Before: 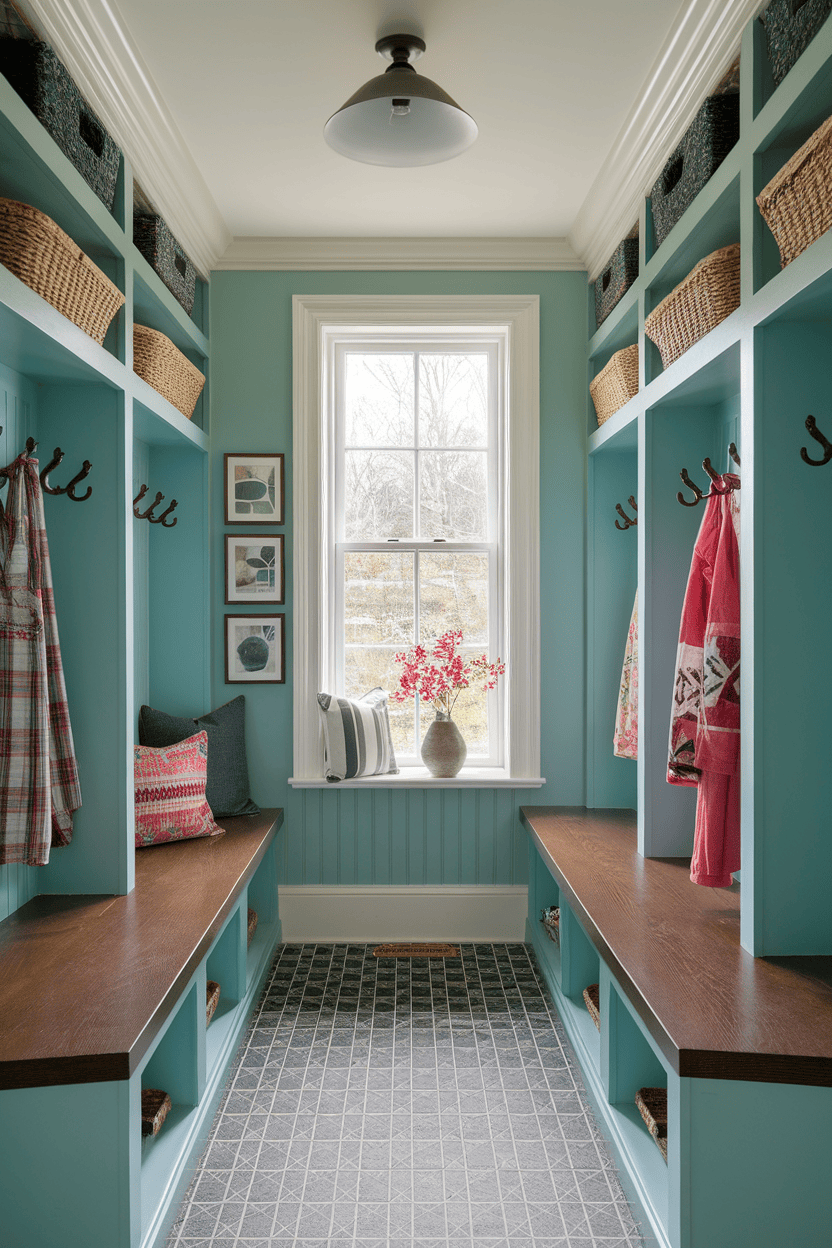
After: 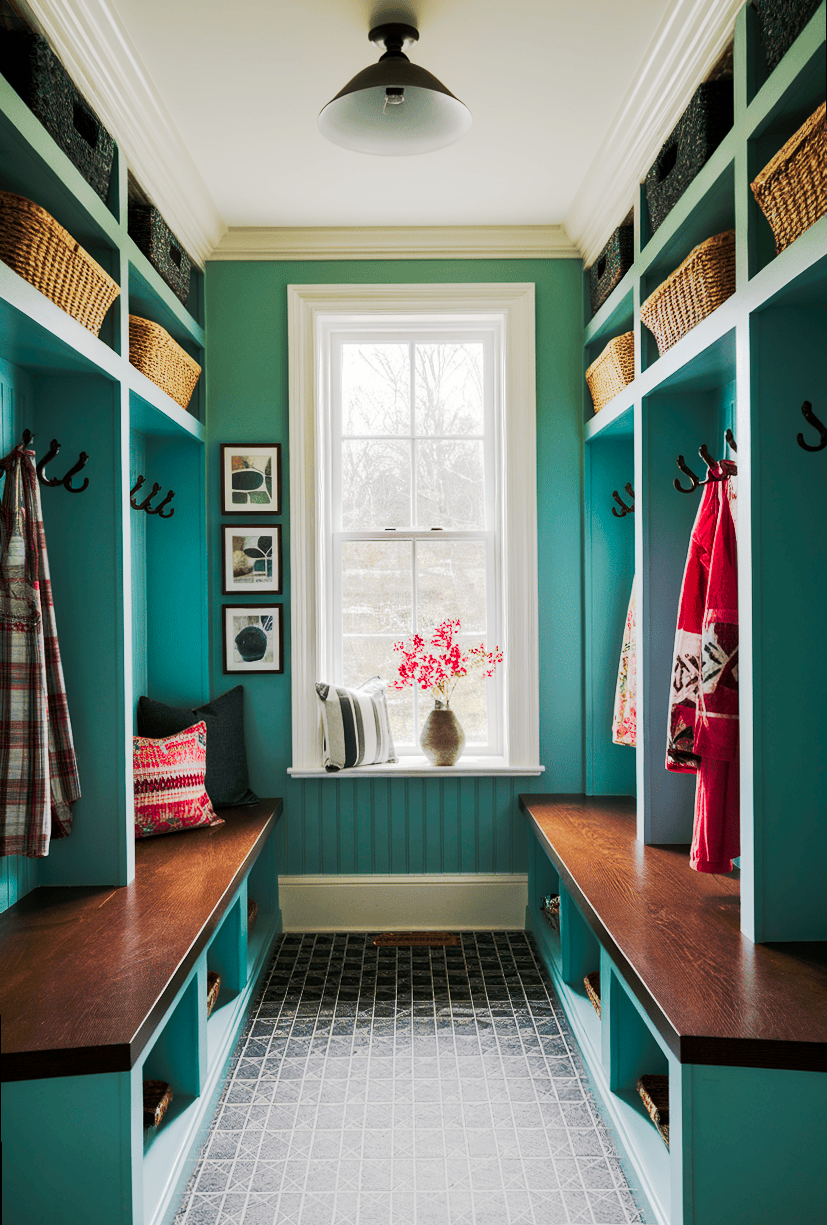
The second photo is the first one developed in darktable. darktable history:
tone curve: curves: ch0 [(0, 0) (0.003, 0.002) (0.011, 0.002) (0.025, 0.002) (0.044, 0.007) (0.069, 0.014) (0.1, 0.026) (0.136, 0.04) (0.177, 0.061) (0.224, 0.1) (0.277, 0.151) (0.335, 0.198) (0.399, 0.272) (0.468, 0.387) (0.543, 0.553) (0.623, 0.716) (0.709, 0.8) (0.801, 0.855) (0.898, 0.897) (1, 1)], preserve colors none
rotate and perspective: rotation -0.45°, automatic cropping original format, crop left 0.008, crop right 0.992, crop top 0.012, crop bottom 0.988
